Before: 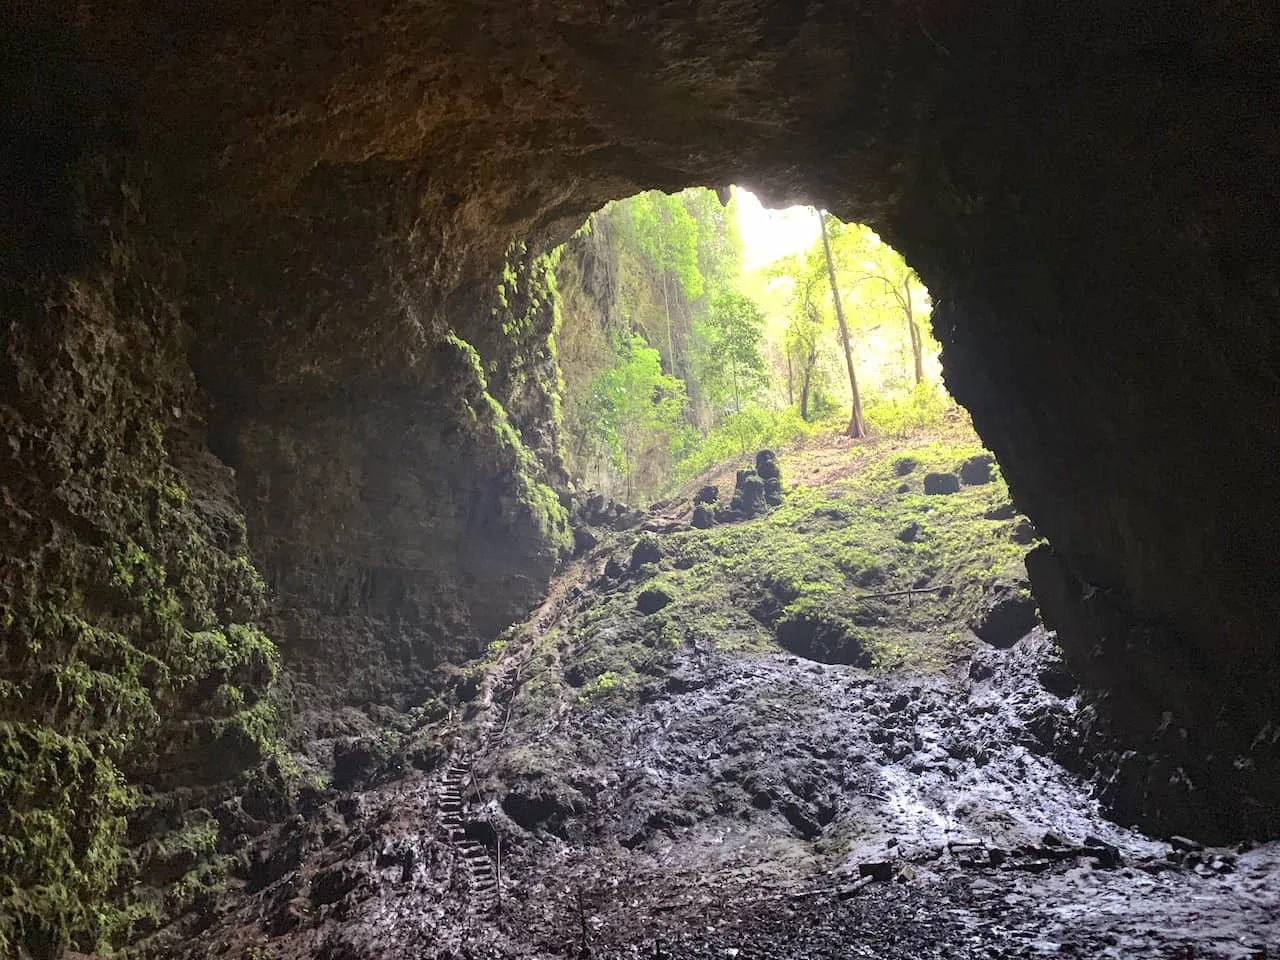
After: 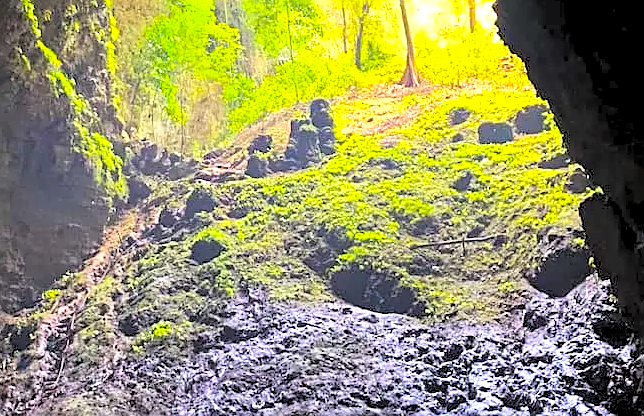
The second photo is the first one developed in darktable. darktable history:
levels: levels [0.093, 0.434, 0.988]
exposure: compensate exposure bias true, compensate highlight preservation false
color balance rgb: shadows lift › luminance -19.804%, linear chroma grading › highlights 98.957%, linear chroma grading › global chroma 23.648%, perceptual saturation grading › global saturation 0.629%, perceptual saturation grading › mid-tones 10.974%, perceptual brilliance grading › highlights 10.688%, perceptual brilliance grading › shadows -10.811%
tone equalizer: on, module defaults
crop: left 34.886%, top 36.584%, right 14.75%, bottom 20.042%
sharpen: on, module defaults
